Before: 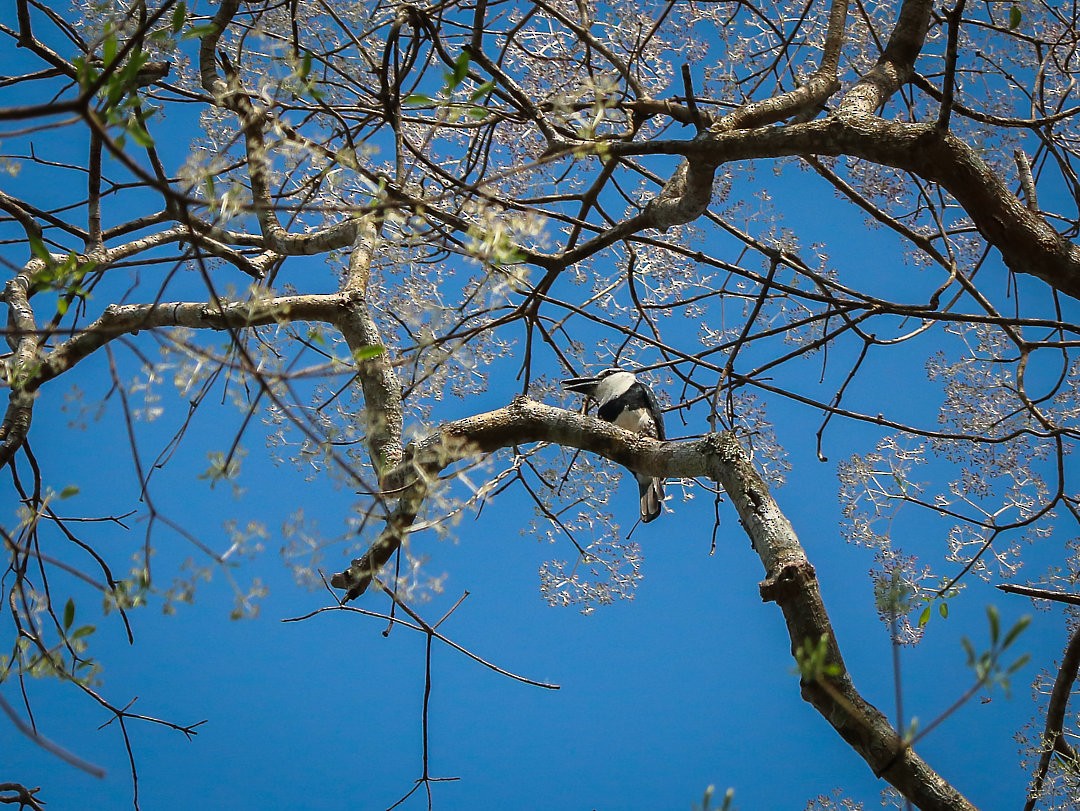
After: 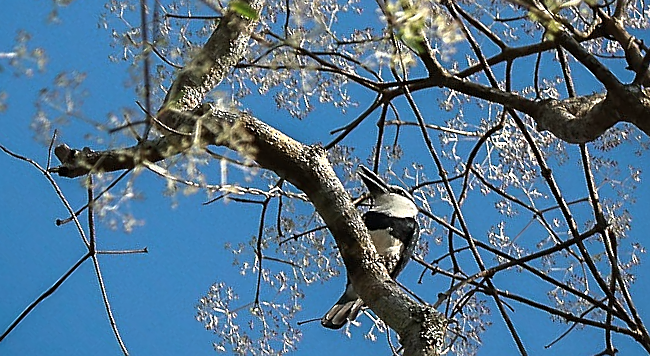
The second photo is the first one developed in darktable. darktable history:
color balance rgb: perceptual saturation grading › global saturation -3.412%, perceptual saturation grading › shadows -1.612%, perceptual brilliance grading › highlights 14.387%, perceptual brilliance grading › mid-tones -6.096%, perceptual brilliance grading › shadows -27.301%, saturation formula JzAzBz (2021)
sharpen: on, module defaults
crop and rotate: angle -44.4°, top 16.073%, right 0.834%, bottom 11.63%
shadows and highlights: shadows 20.62, highlights -19.79, soften with gaussian
